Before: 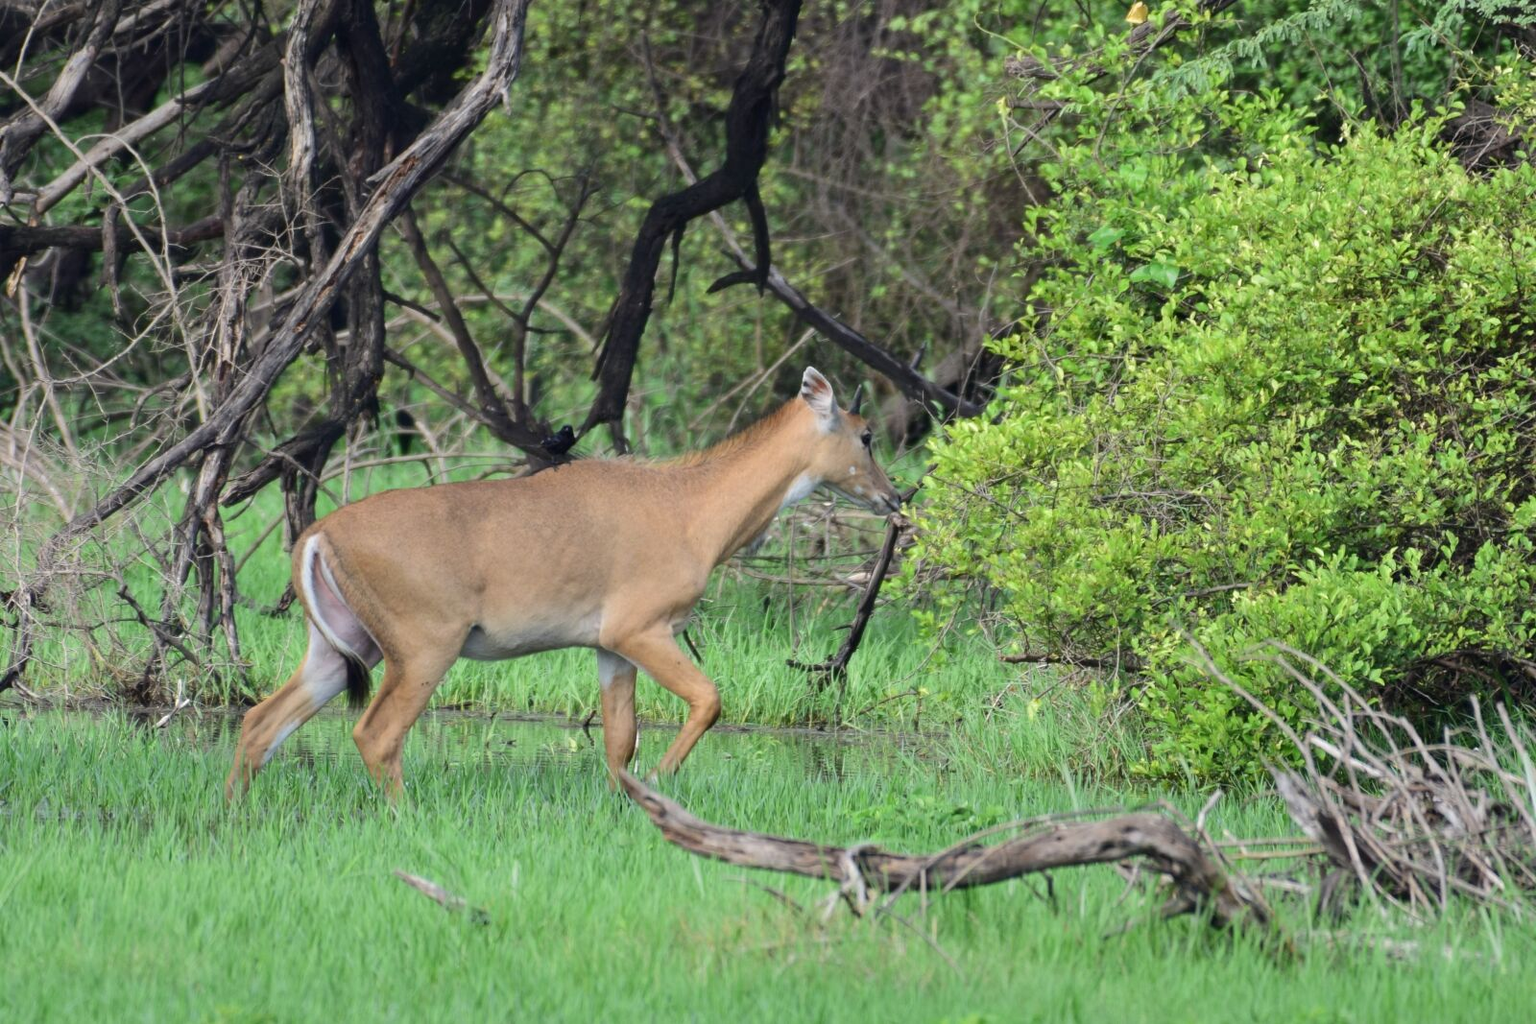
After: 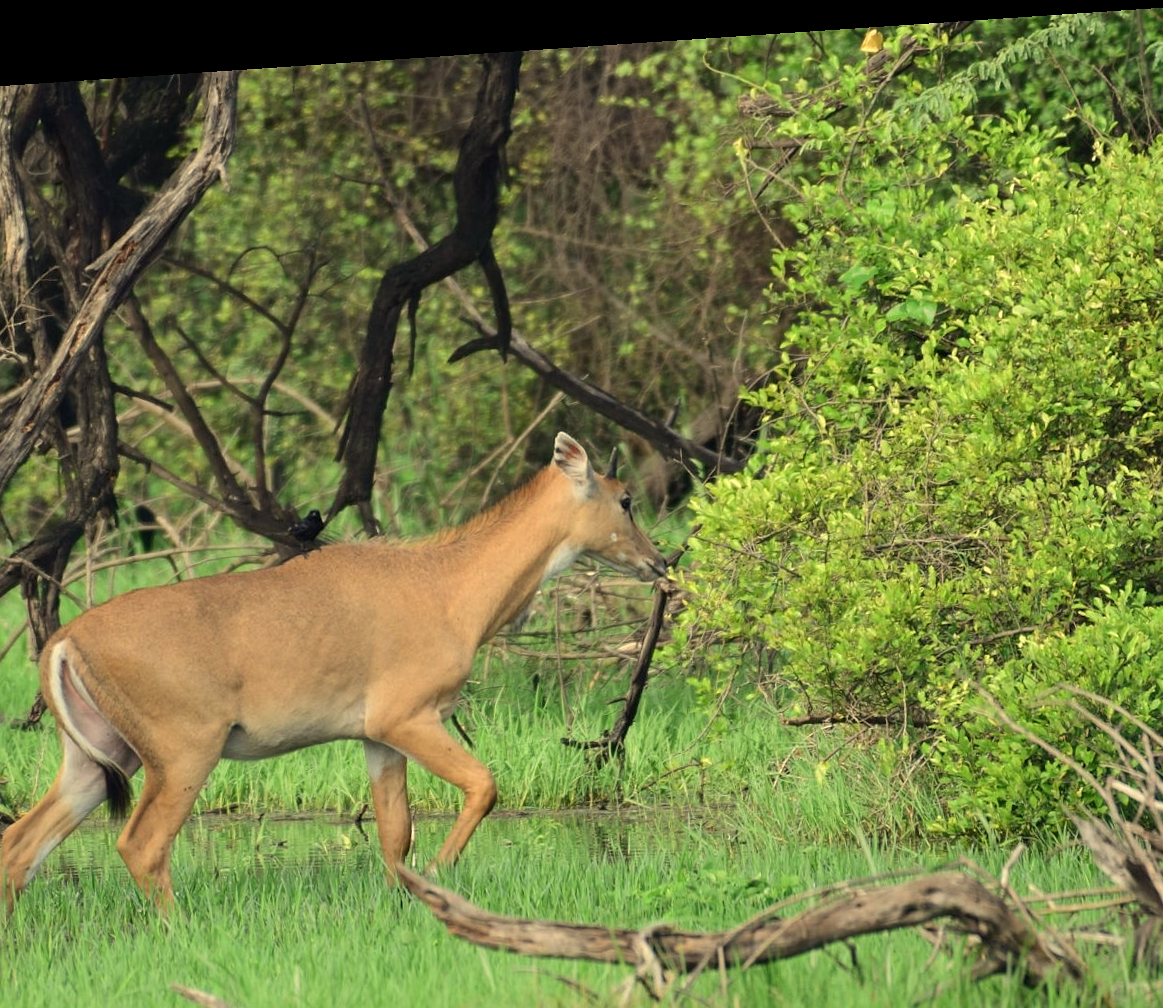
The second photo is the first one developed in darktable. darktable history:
rotate and perspective: rotation -4.2°, shear 0.006, automatic cropping off
white balance: red 1.08, blue 0.791
sharpen: radius 1.272, amount 0.305, threshold 0
crop: left 18.479%, right 12.2%, bottom 13.971%
